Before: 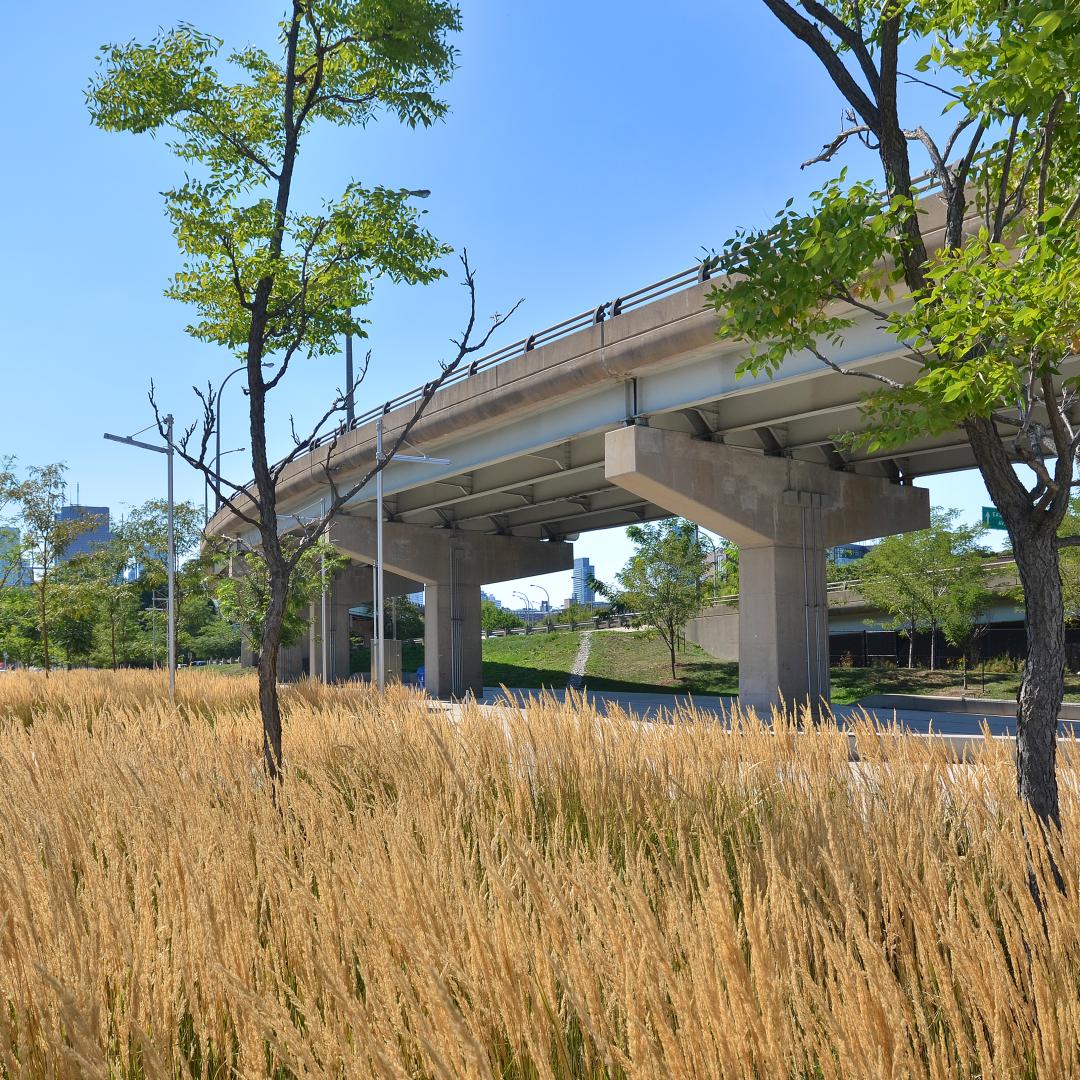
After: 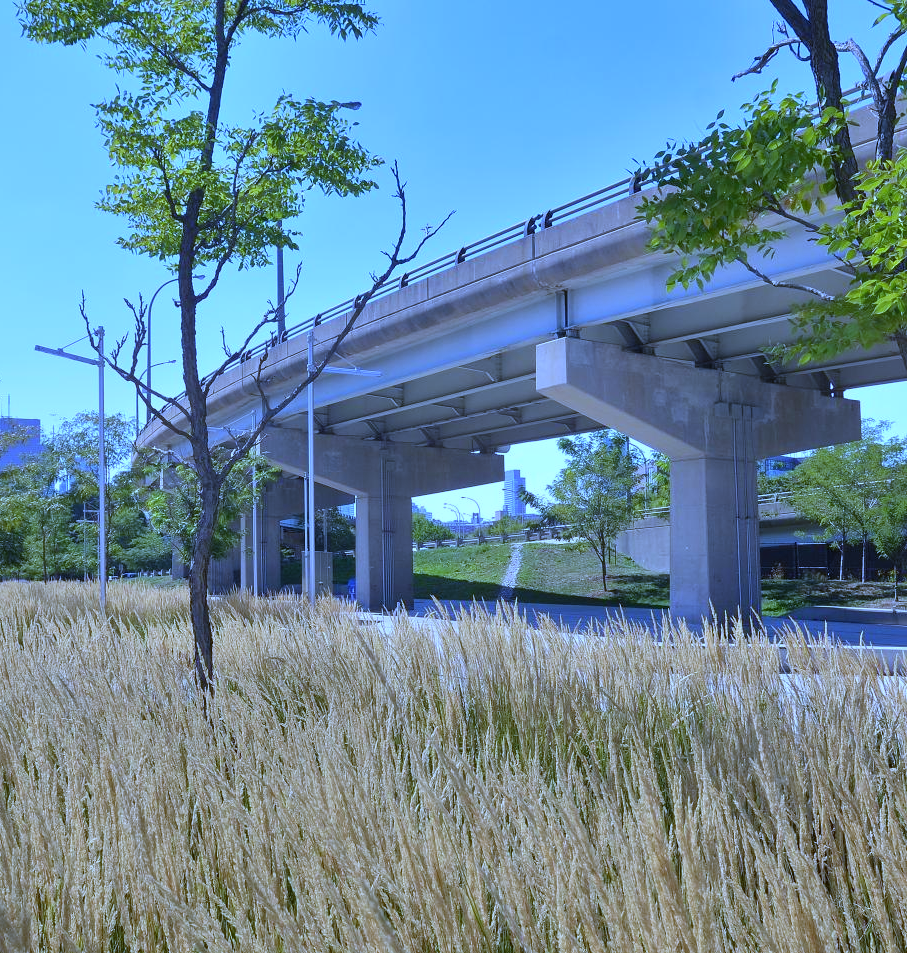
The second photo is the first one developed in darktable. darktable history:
crop: left 6.446%, top 8.188%, right 9.538%, bottom 3.548%
white balance: red 0.766, blue 1.537
bloom: size 15%, threshold 97%, strength 7%
tone equalizer: on, module defaults
